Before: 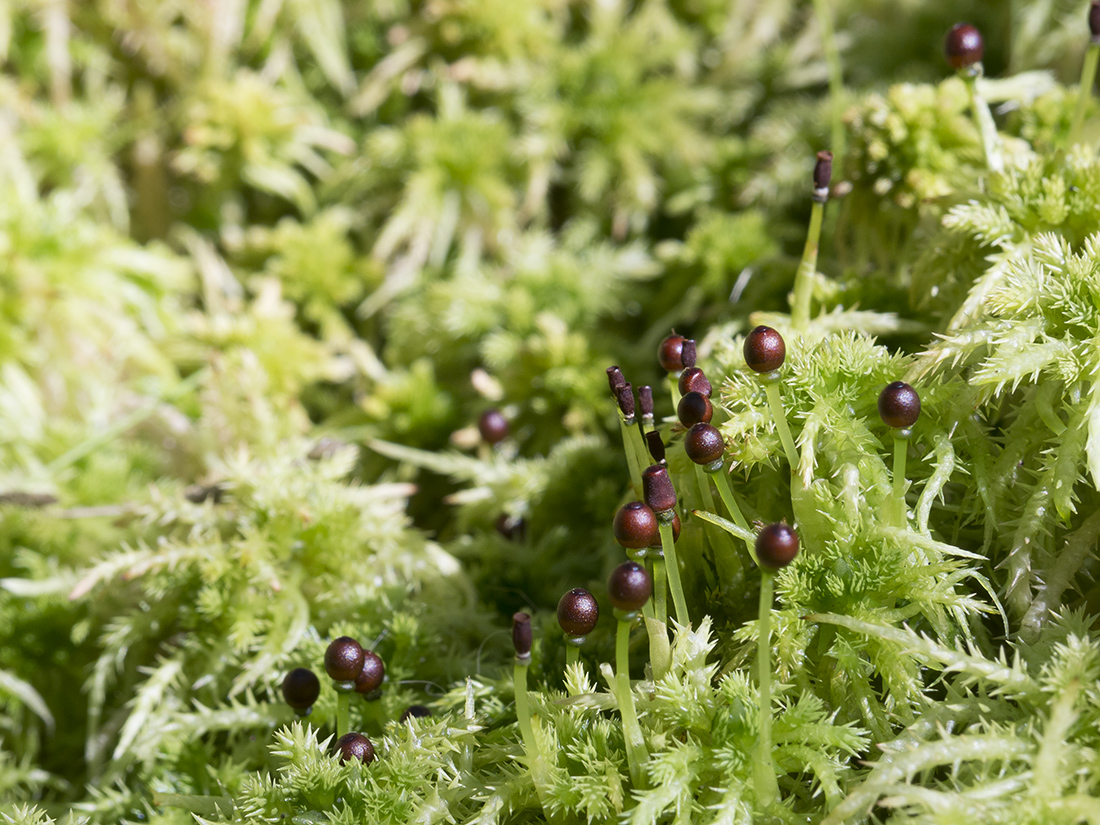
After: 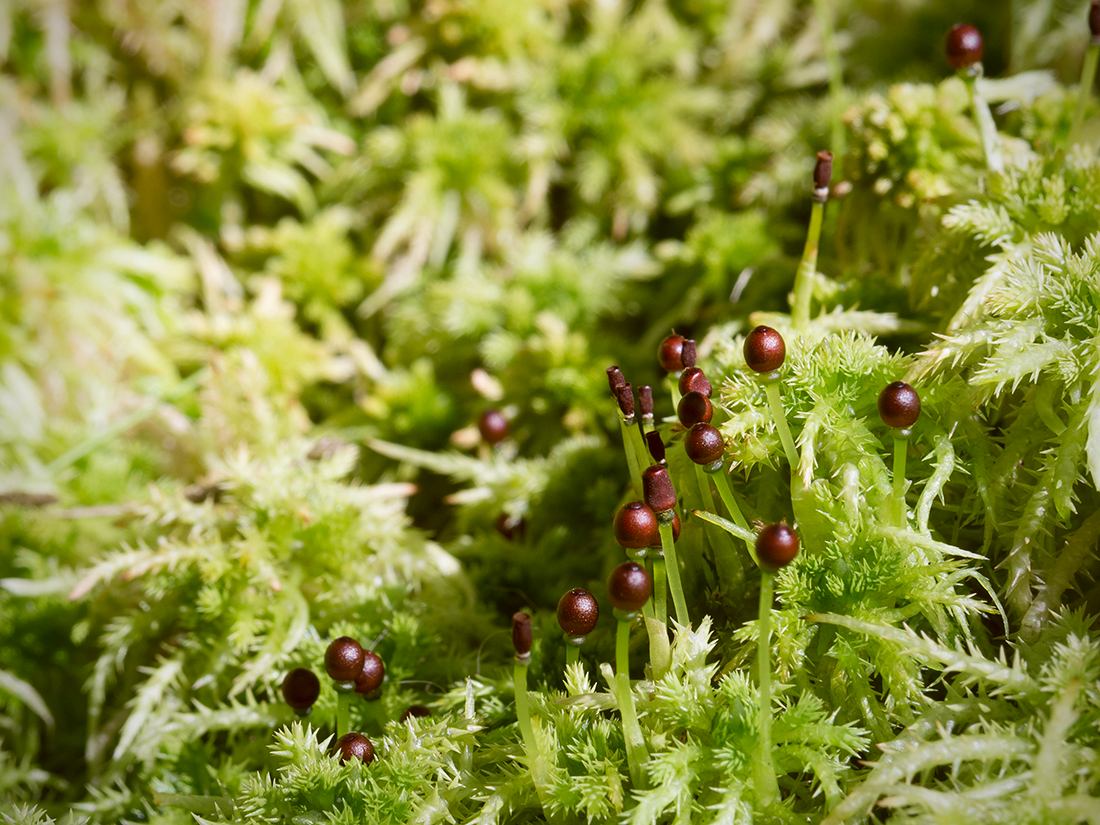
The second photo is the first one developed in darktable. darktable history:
vignetting: fall-off start 73.15%, saturation -0.003
color correction: highlights a* -0.627, highlights b* 0.163, shadows a* 4.83, shadows b* 20.51
color balance rgb: highlights gain › chroma 0.163%, highlights gain › hue 331.36°, perceptual saturation grading › global saturation 0.404%
